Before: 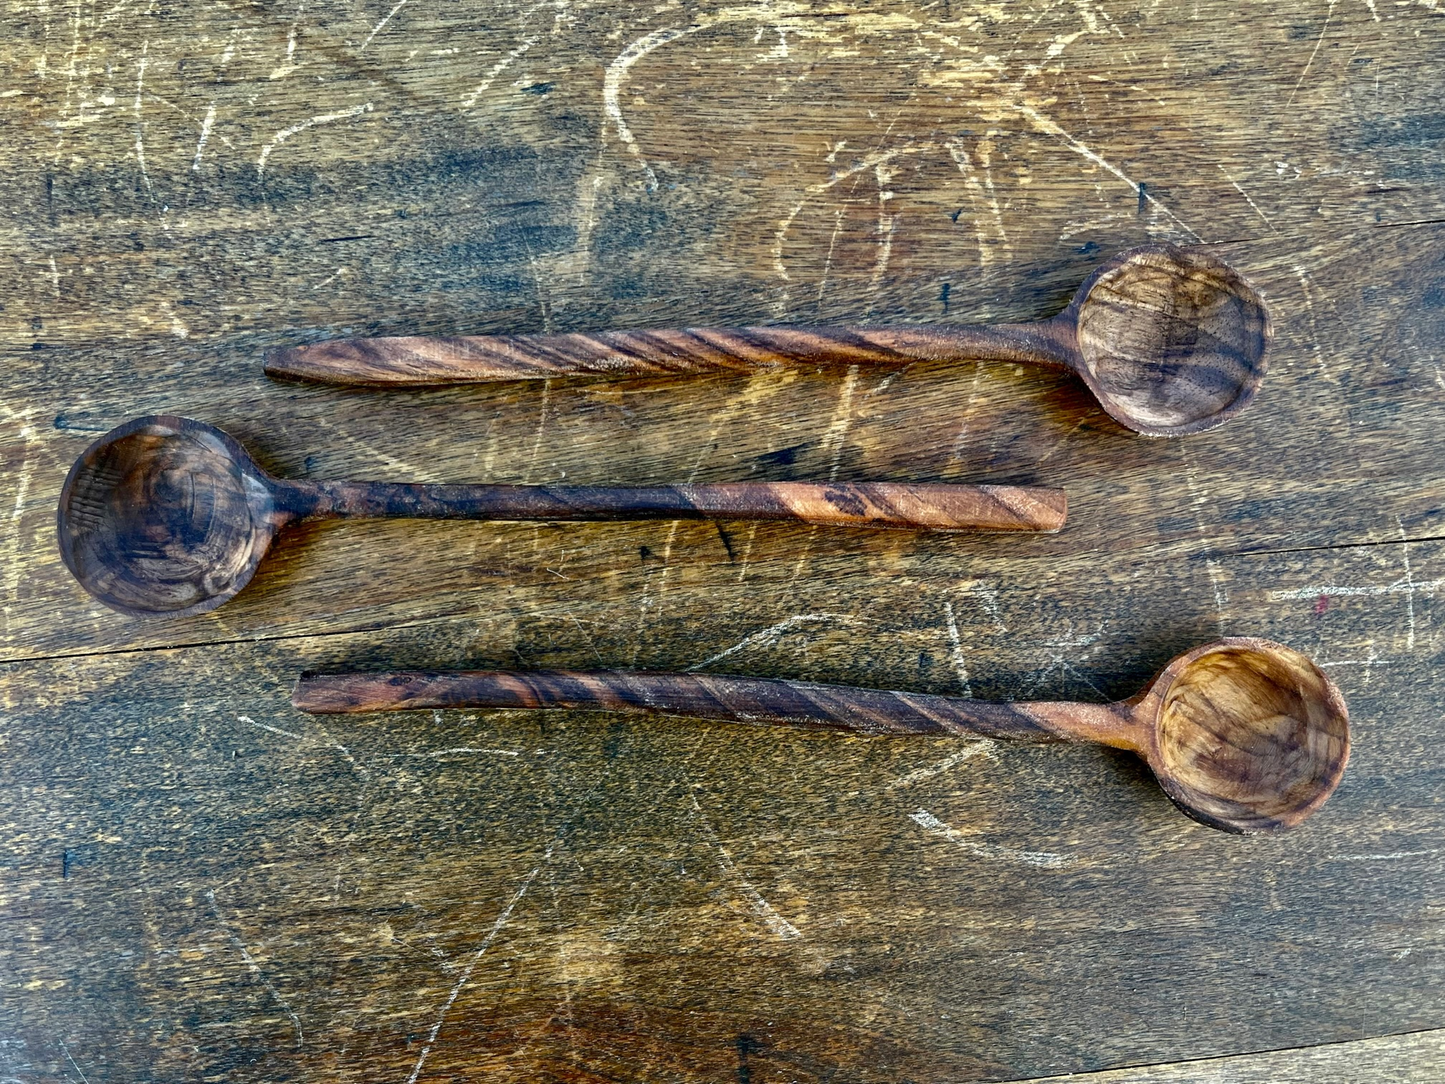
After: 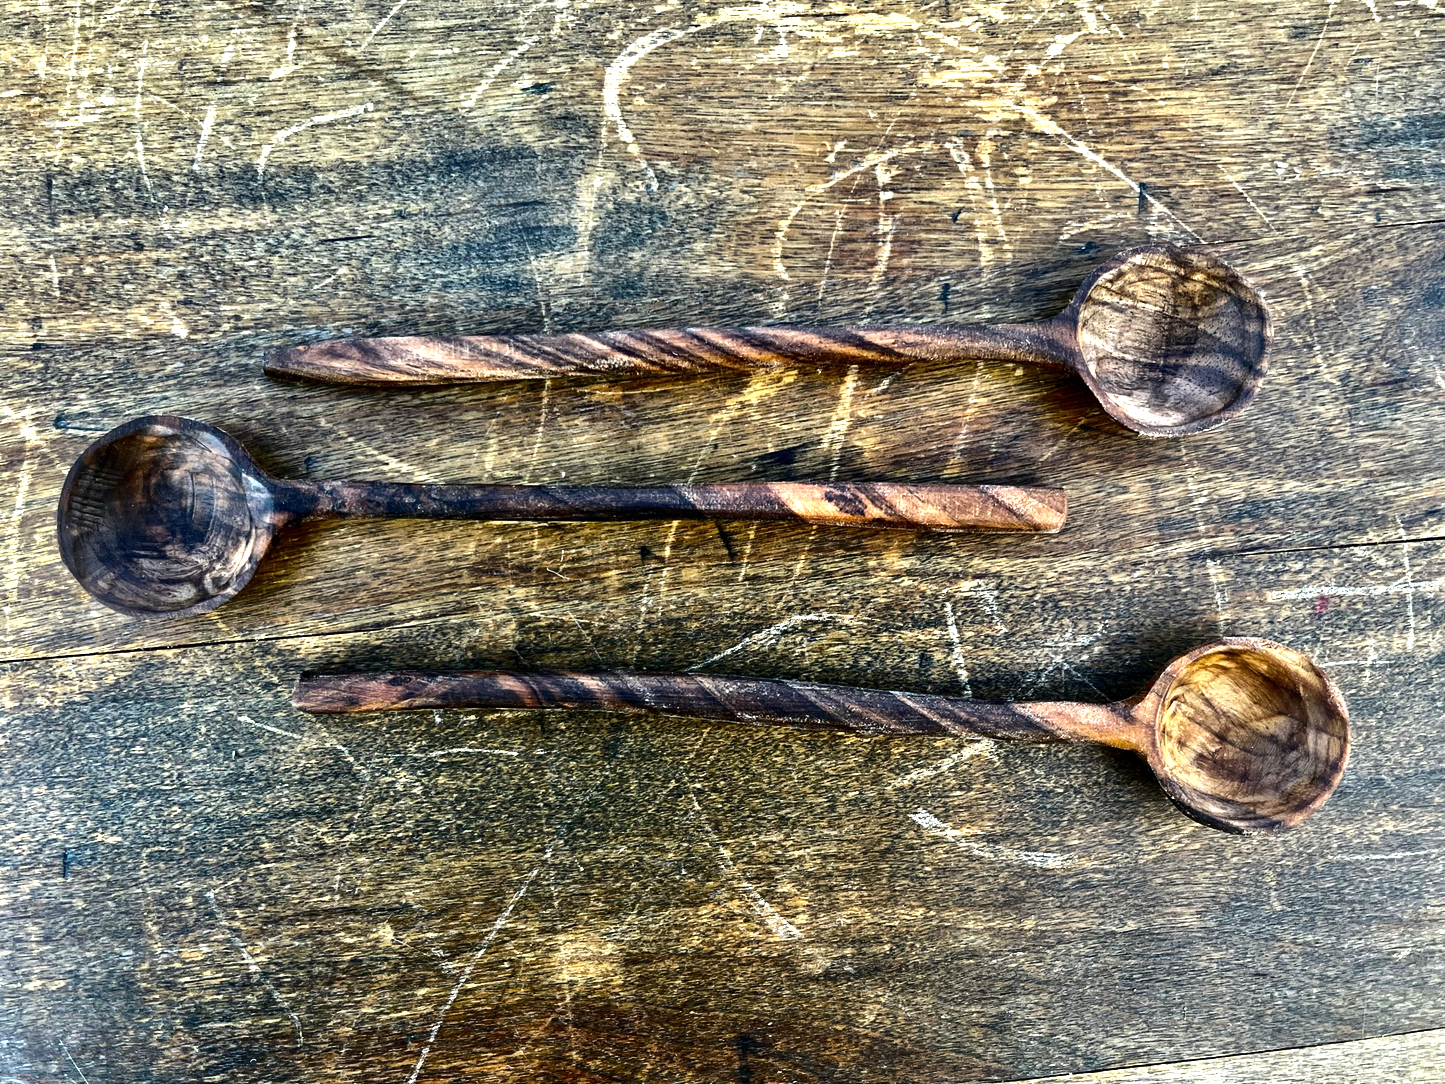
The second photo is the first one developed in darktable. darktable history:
tone equalizer: -8 EV -1.1 EV, -7 EV -1.02 EV, -6 EV -0.878 EV, -5 EV -0.549 EV, -3 EV 0.558 EV, -2 EV 0.856 EV, -1 EV 0.985 EV, +0 EV 1.08 EV, edges refinement/feathering 500, mask exposure compensation -1.57 EV, preserve details no
